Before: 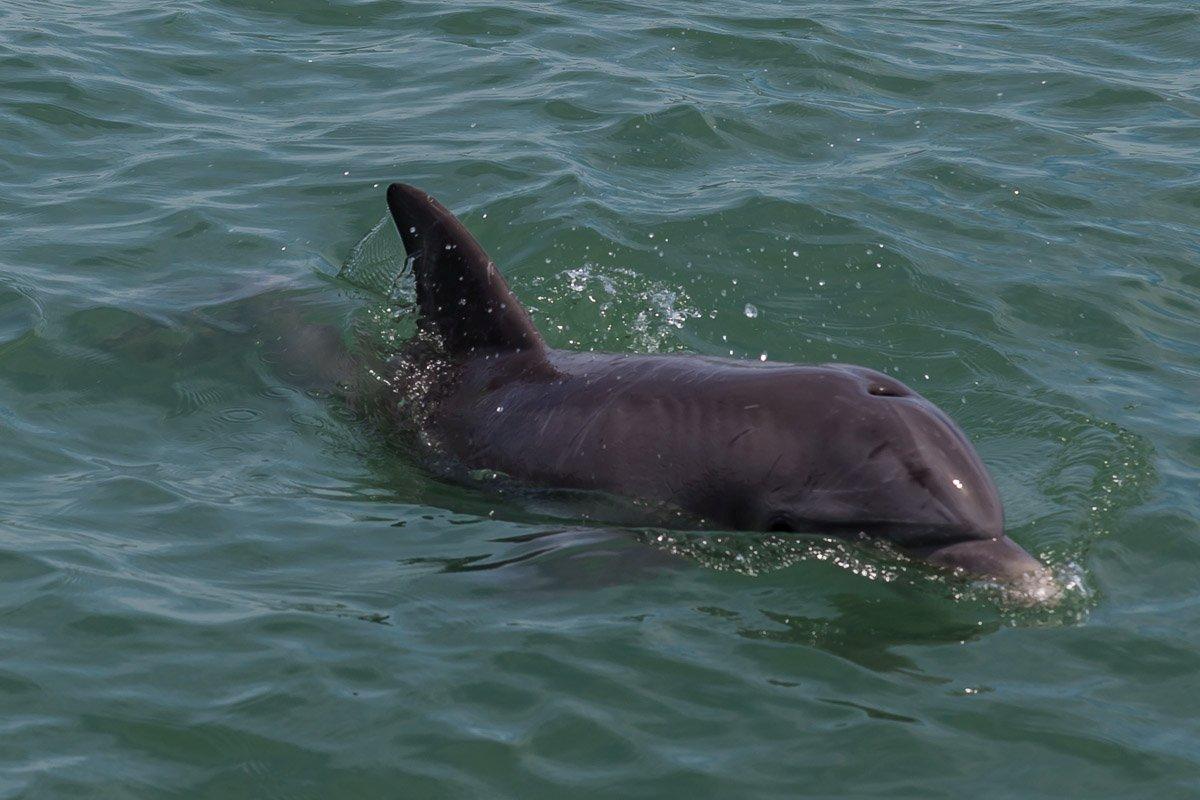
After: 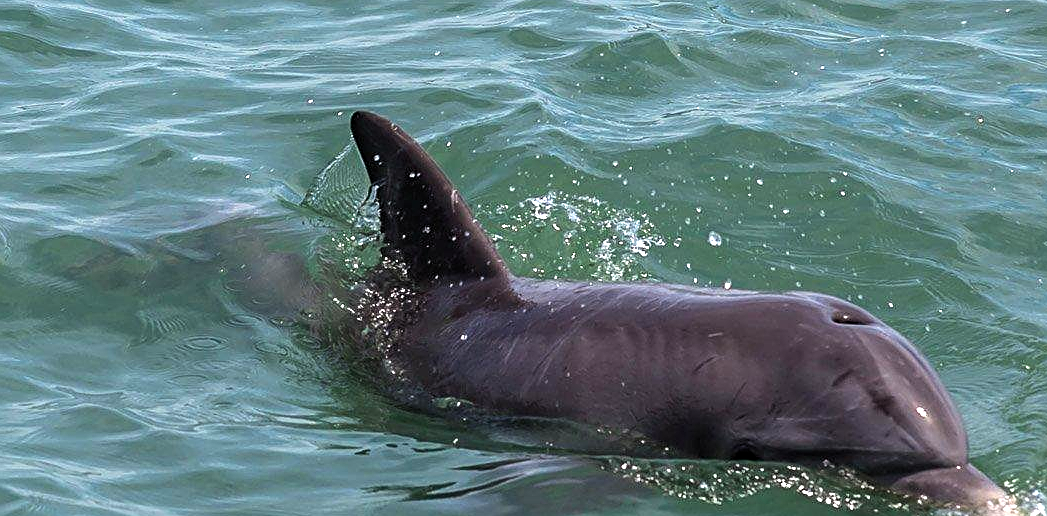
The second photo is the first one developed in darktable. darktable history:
sharpen: on, module defaults
crop: left 3.081%, top 9.008%, right 9.654%, bottom 26.487%
levels: levels [0.012, 0.367, 0.697]
